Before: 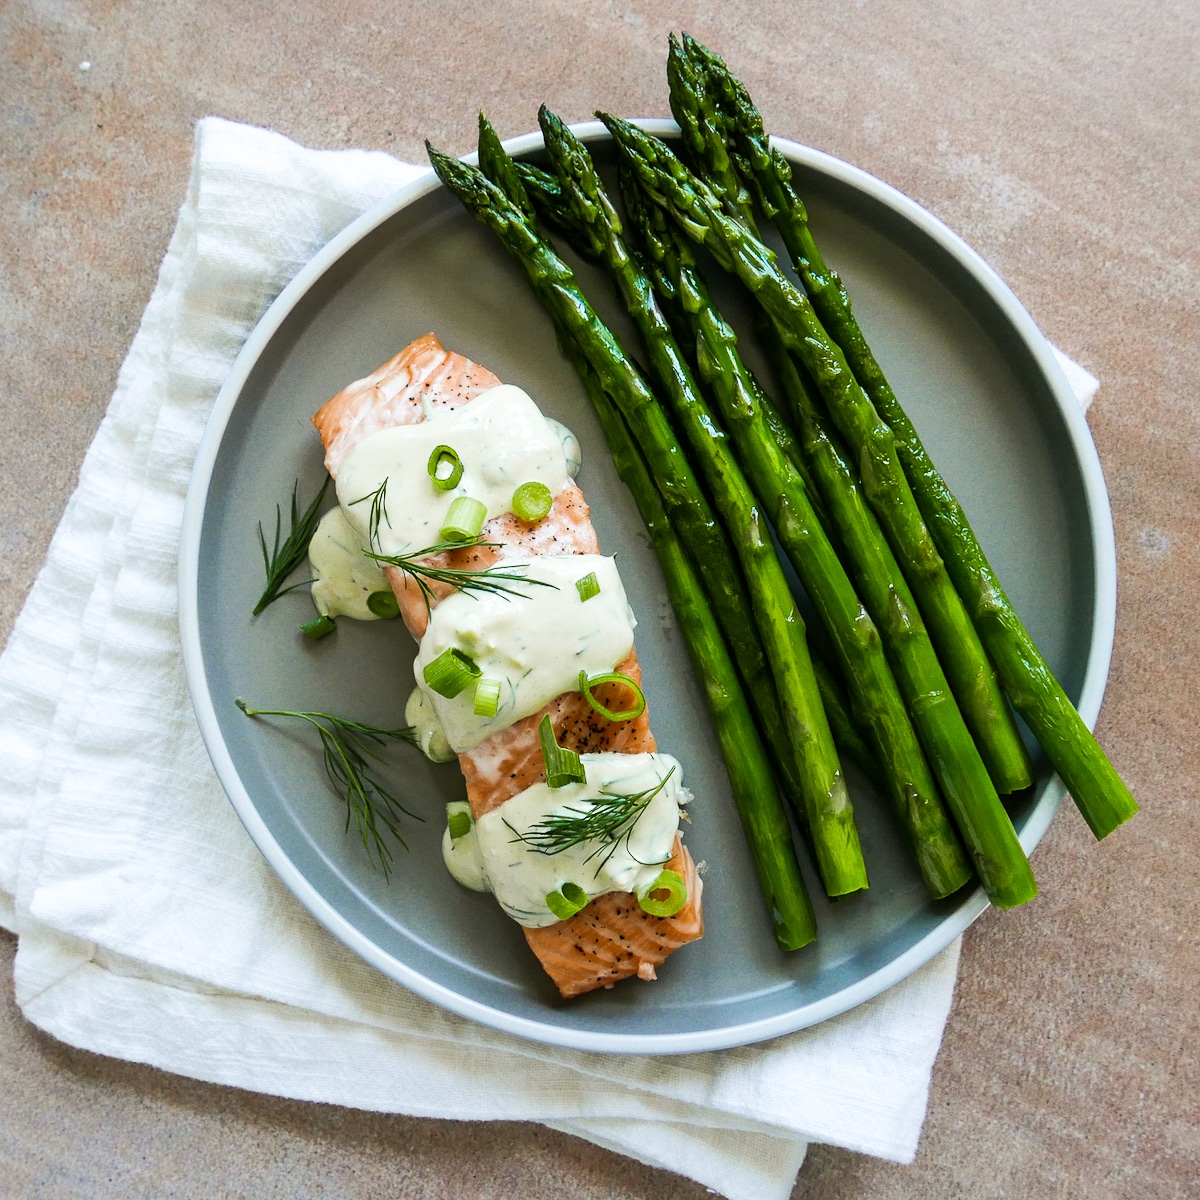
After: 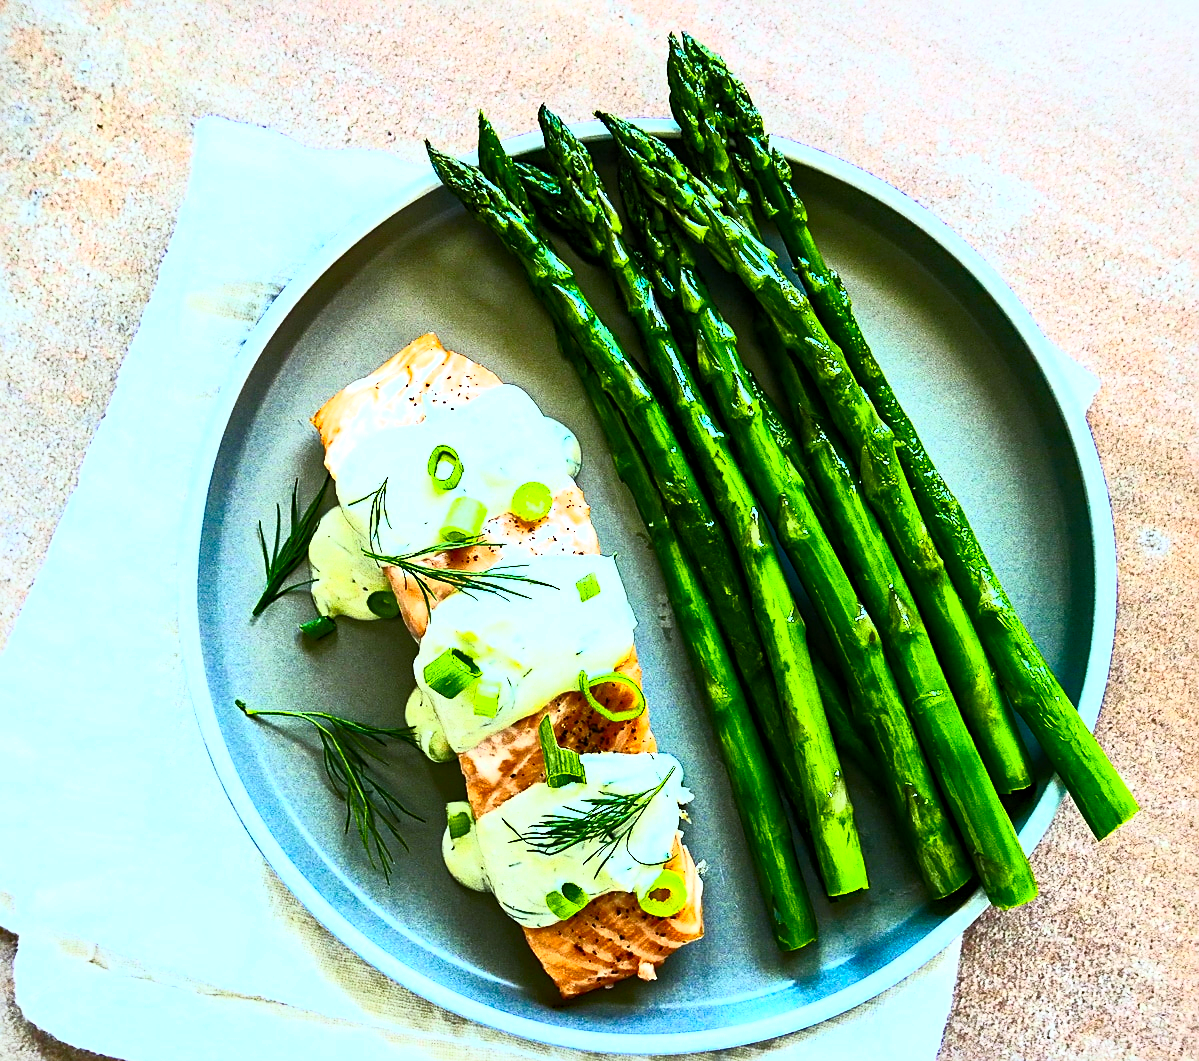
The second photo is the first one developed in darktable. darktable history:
sharpen: on, module defaults
crop and rotate: top 0%, bottom 11.527%
contrast brightness saturation: contrast 0.815, brightness 0.593, saturation 0.582
haze removal: strength 0.293, distance 0.251, compatibility mode true, adaptive false
color calibration: output R [0.994, 0.059, -0.119, 0], output G [-0.036, 1.09, -0.119, 0], output B [0.078, -0.108, 0.961, 0], illuminant custom, x 0.368, y 0.373, temperature 4341.44 K
local contrast: mode bilateral grid, contrast 21, coarseness 50, detail 147%, midtone range 0.2
